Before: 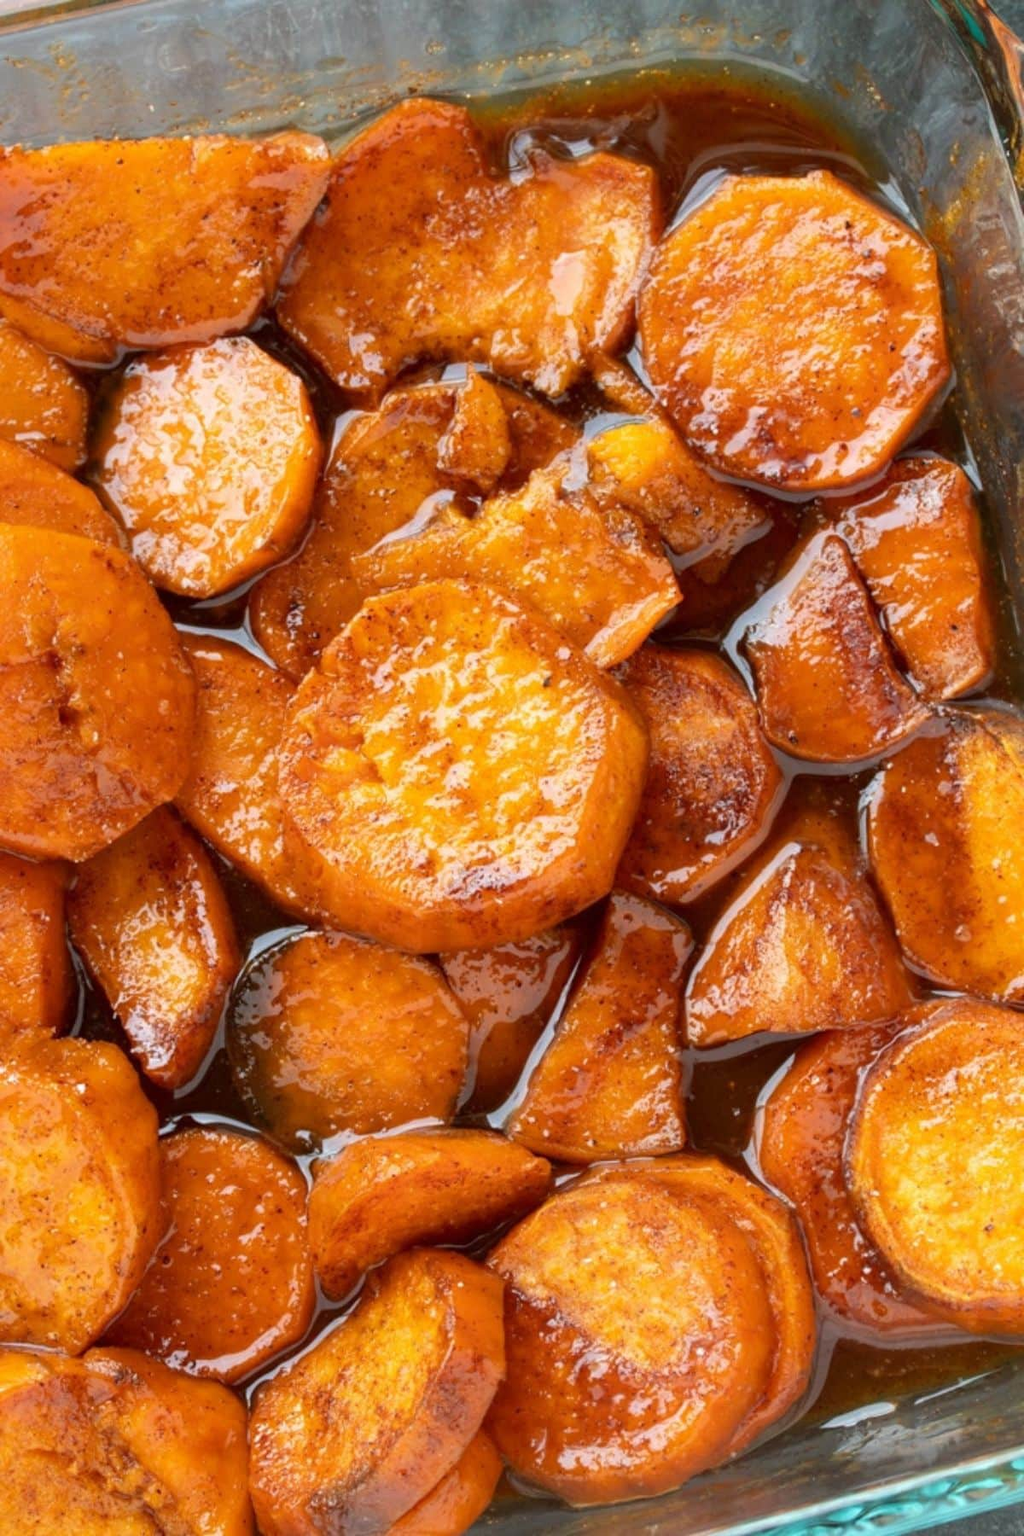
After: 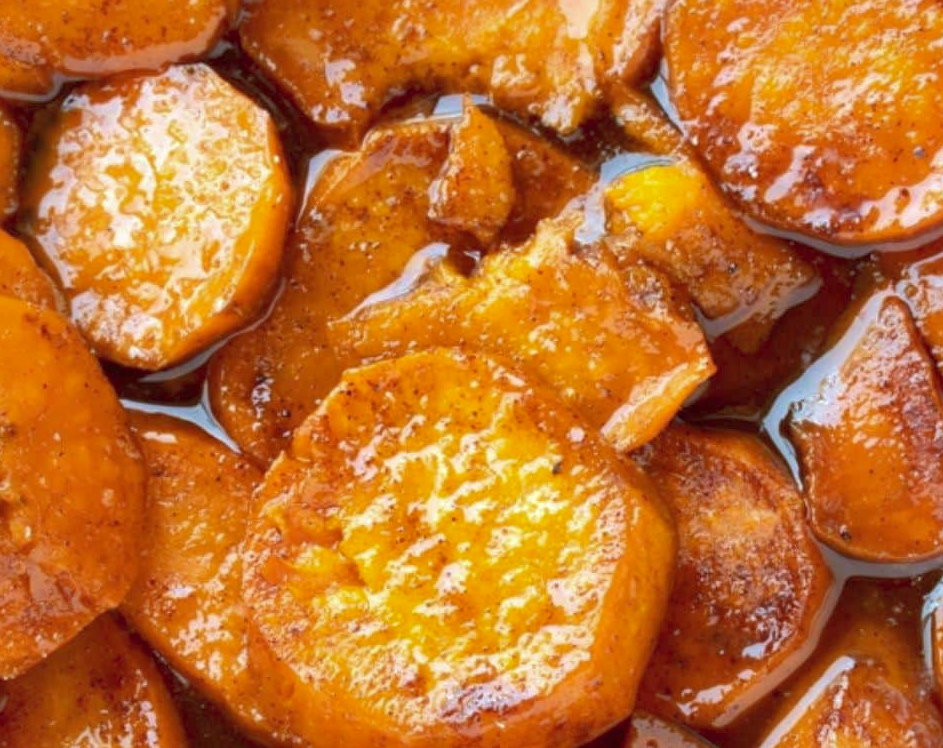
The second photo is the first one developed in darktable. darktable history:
white balance: red 0.925, blue 1.046
exposure: exposure 0.258 EV, compensate highlight preservation false
crop: left 7.036%, top 18.398%, right 14.379%, bottom 40.043%
velvia: strength 17%
shadows and highlights: on, module defaults
